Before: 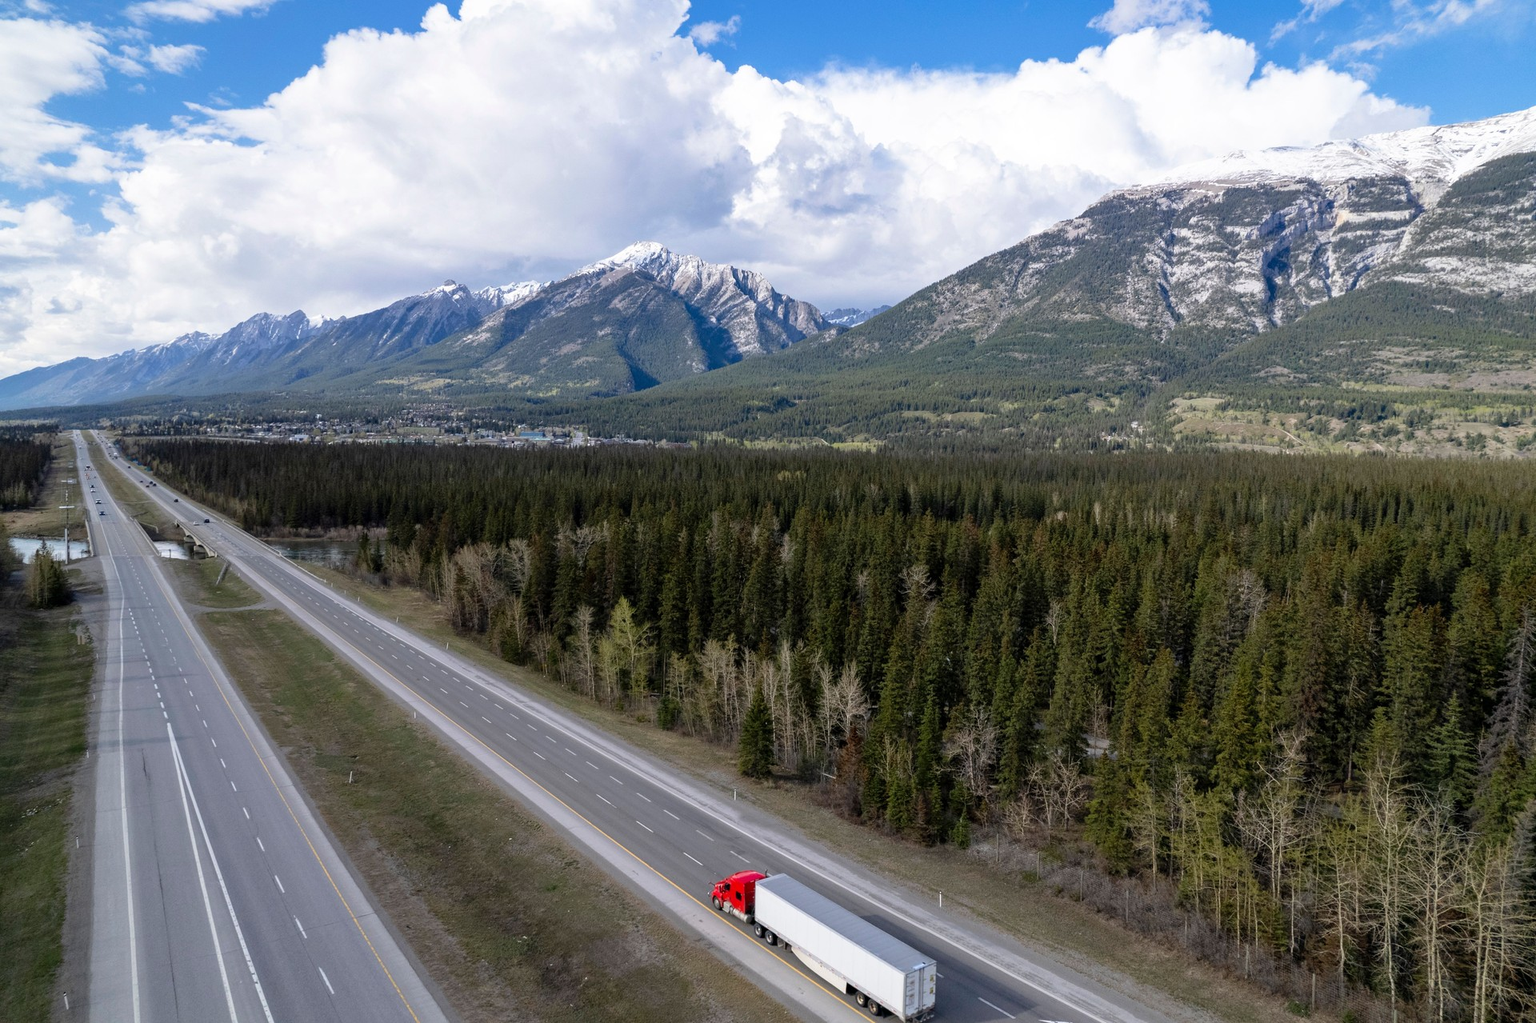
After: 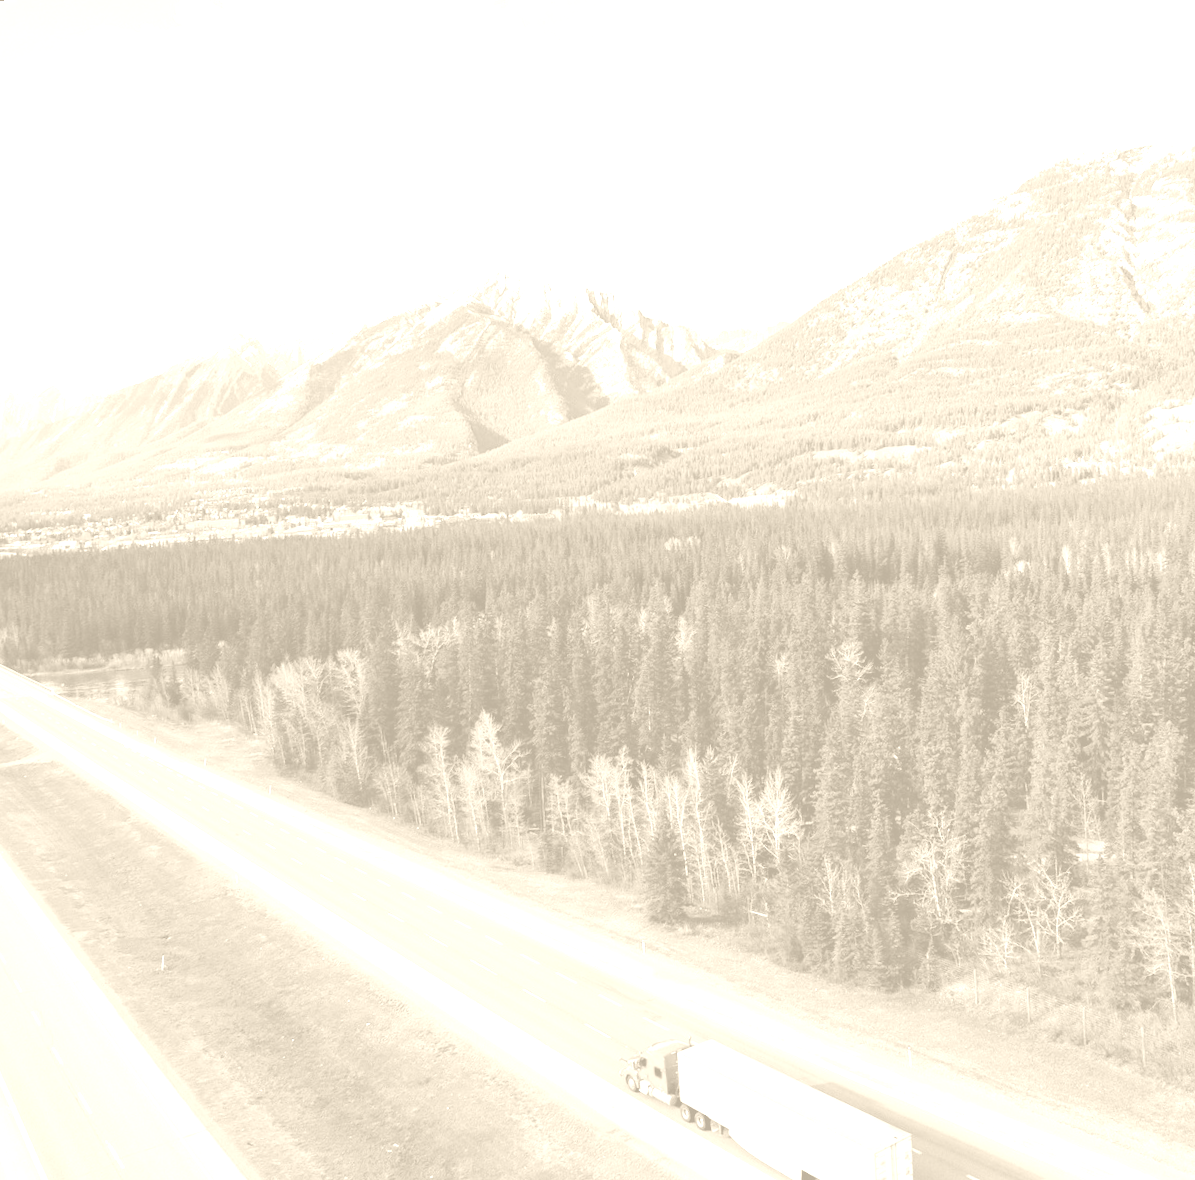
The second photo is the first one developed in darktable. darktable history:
colorize: hue 36°, saturation 71%, lightness 80.79%
exposure: black level correction -0.005, exposure 1 EV, compensate highlight preservation false
crop and rotate: left 13.537%, right 19.796%
rotate and perspective: rotation -4.57°, crop left 0.054, crop right 0.944, crop top 0.087, crop bottom 0.914
